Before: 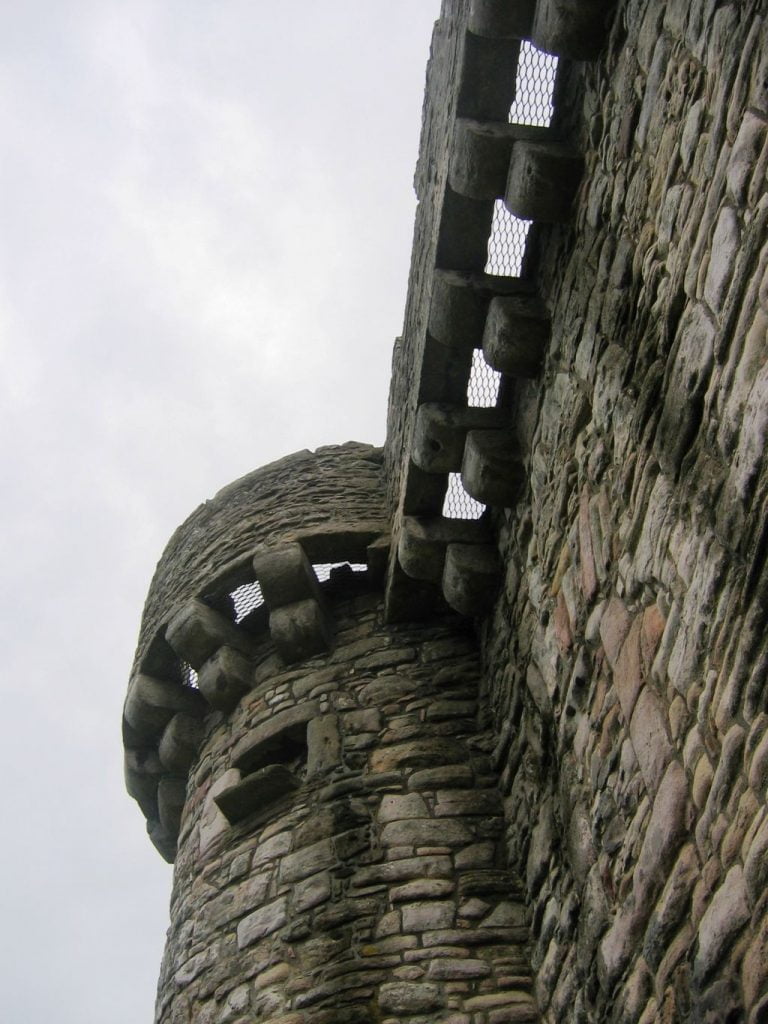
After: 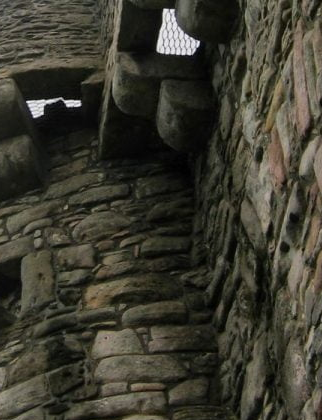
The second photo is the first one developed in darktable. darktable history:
crop: left 37.37%, top 45.352%, right 20.619%, bottom 13.582%
local contrast: mode bilateral grid, contrast 15, coarseness 36, detail 105%, midtone range 0.2
